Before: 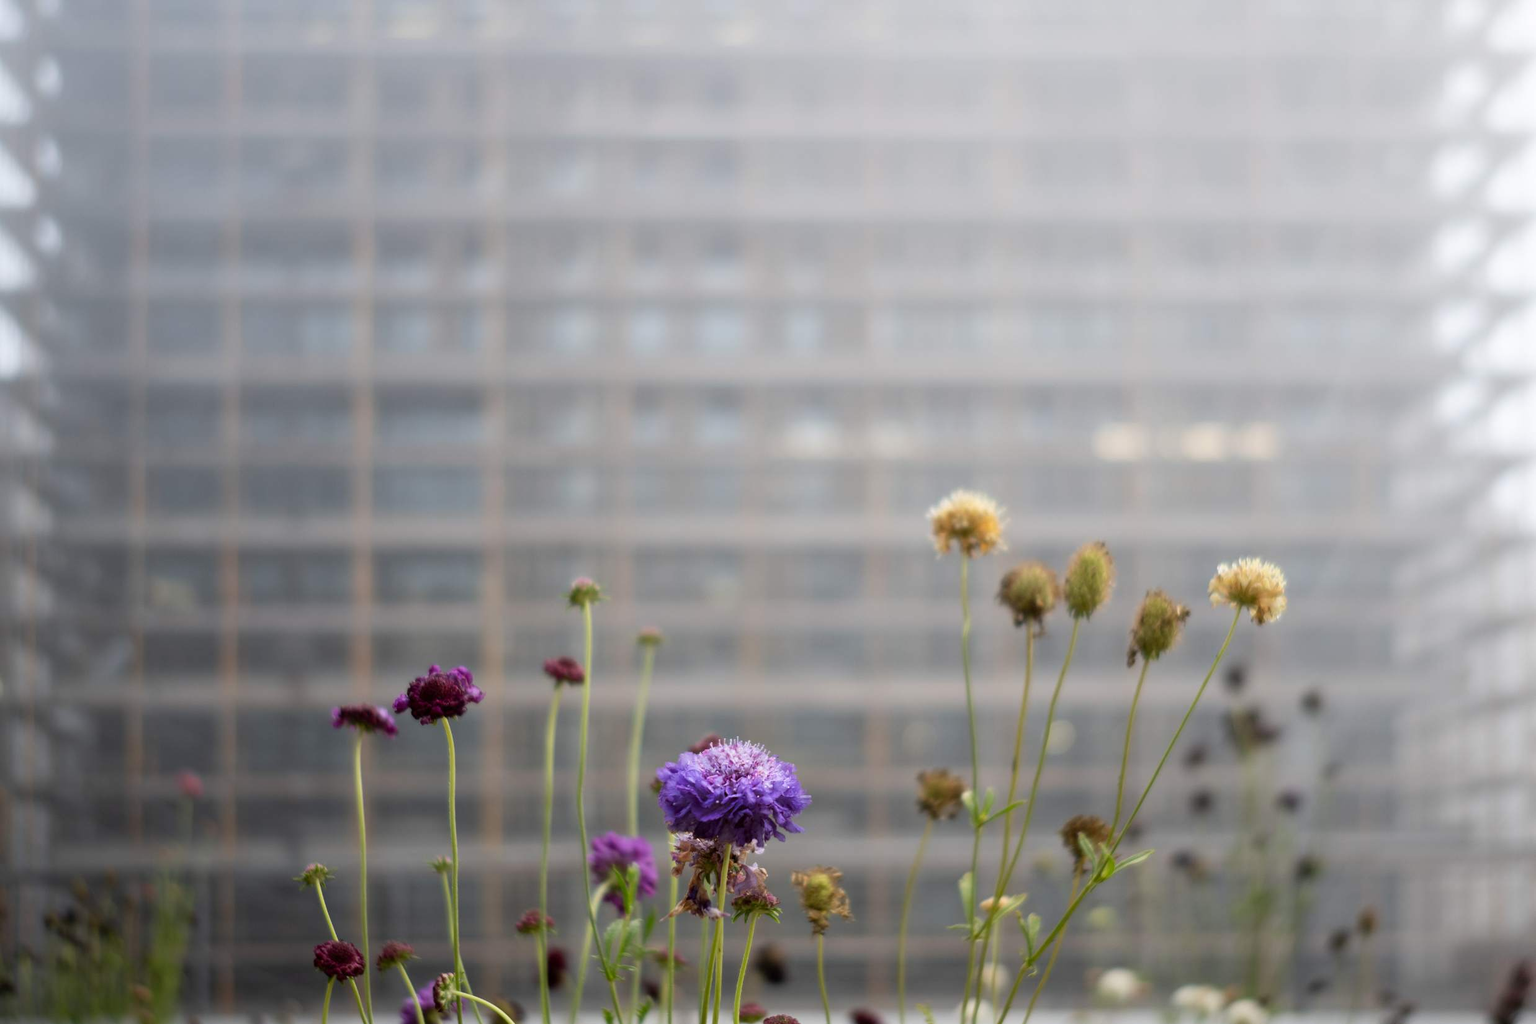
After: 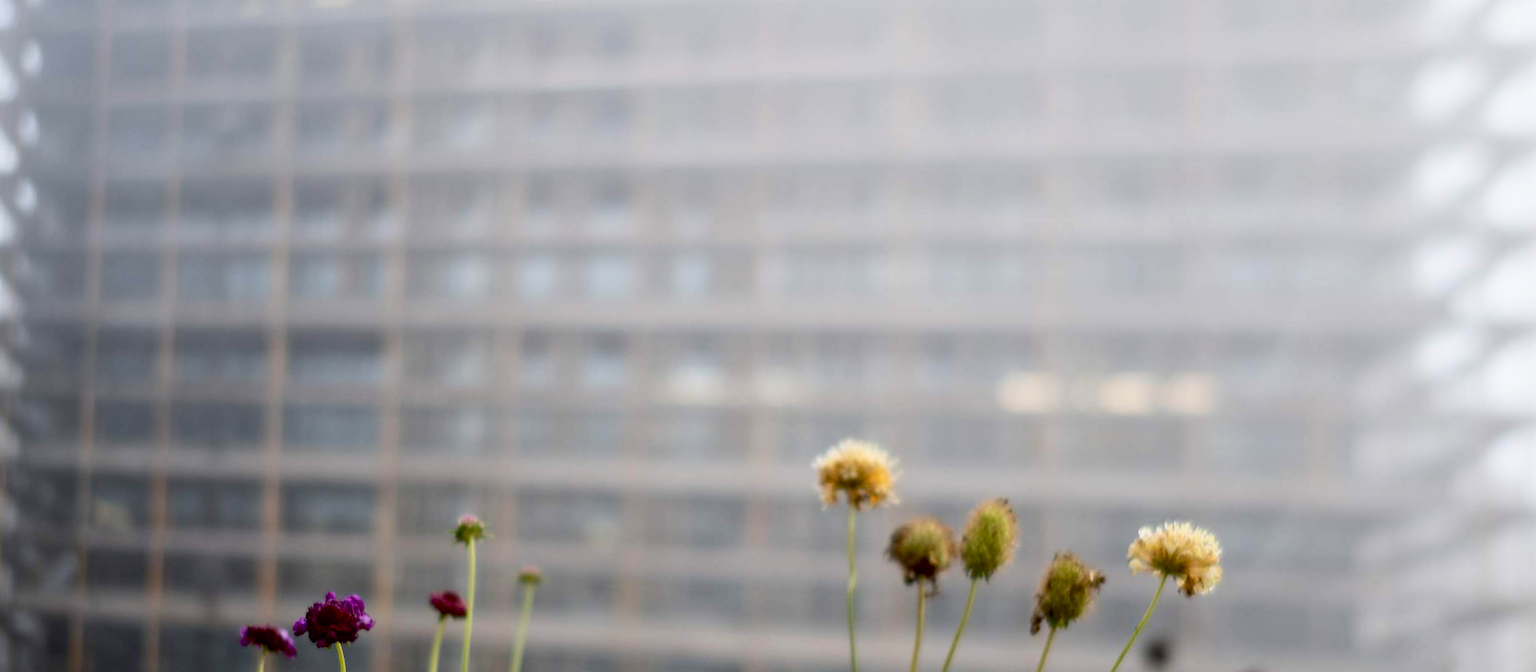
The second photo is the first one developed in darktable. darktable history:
exposure: black level correction 0.029, exposure -0.073 EV, compensate highlight preservation false
crop: bottom 24.988%
tone equalizer: on, module defaults
contrast brightness saturation: contrast 0.15, brightness -0.01, saturation 0.1
rotate and perspective: rotation 1.69°, lens shift (vertical) -0.023, lens shift (horizontal) -0.291, crop left 0.025, crop right 0.988, crop top 0.092, crop bottom 0.842
